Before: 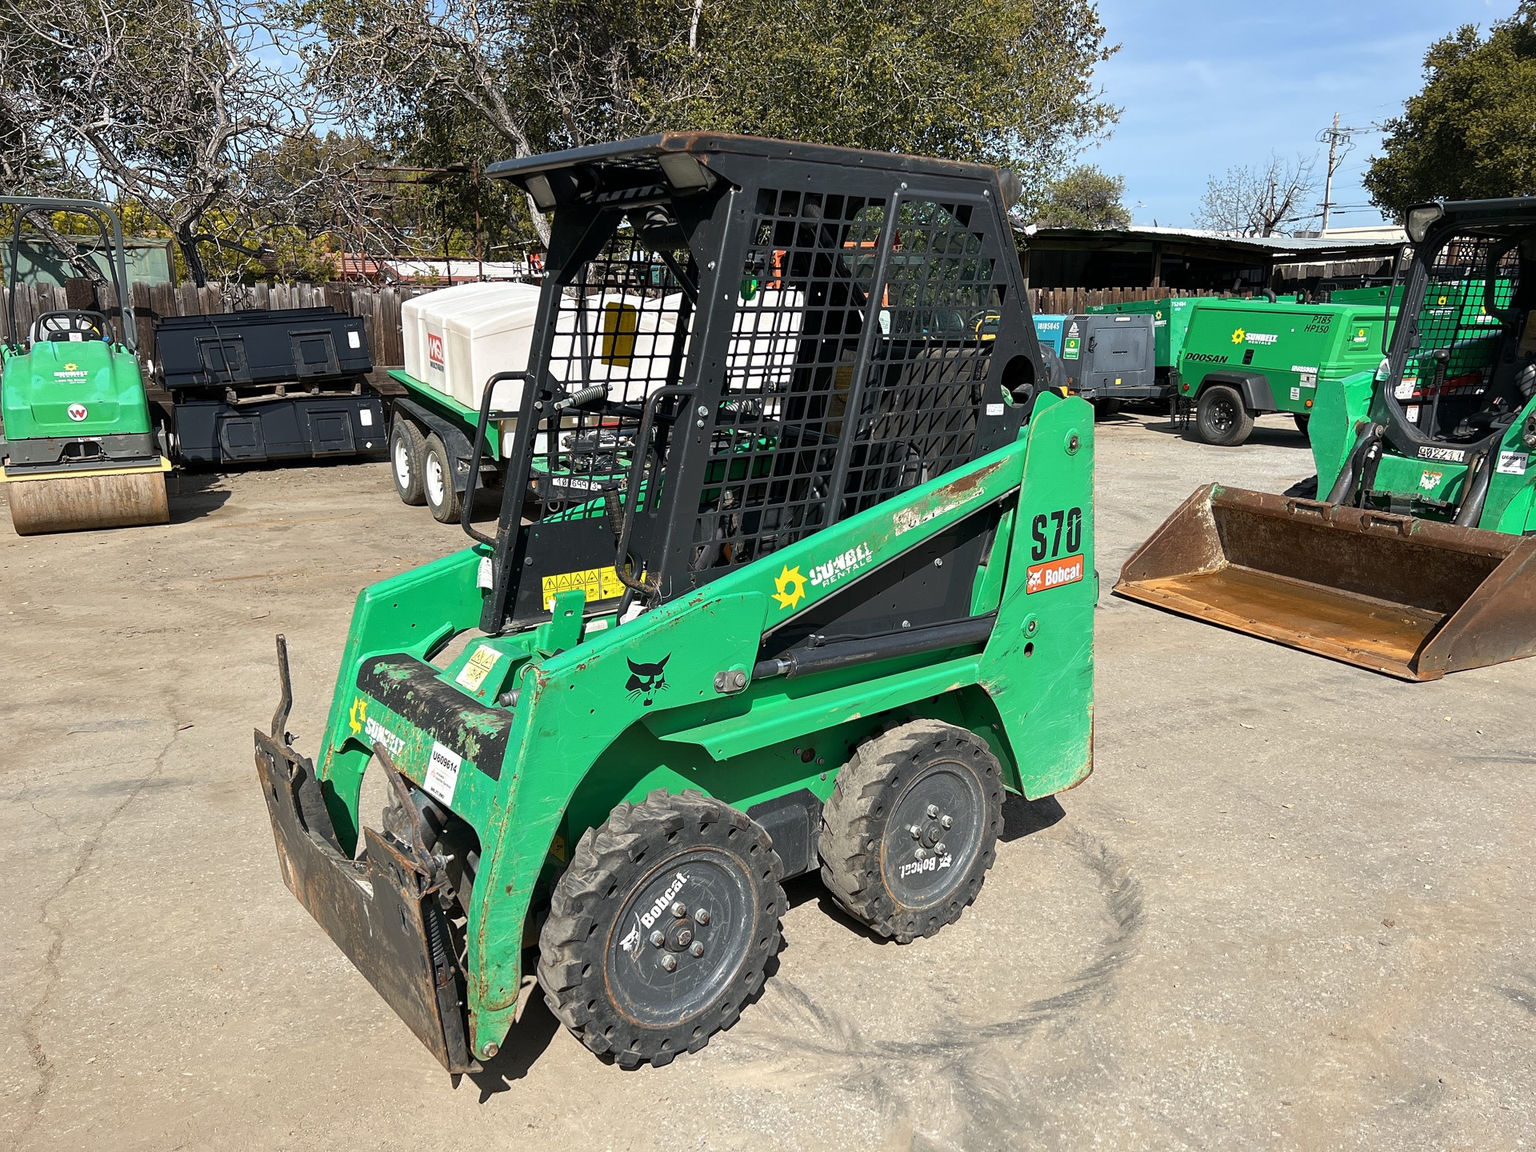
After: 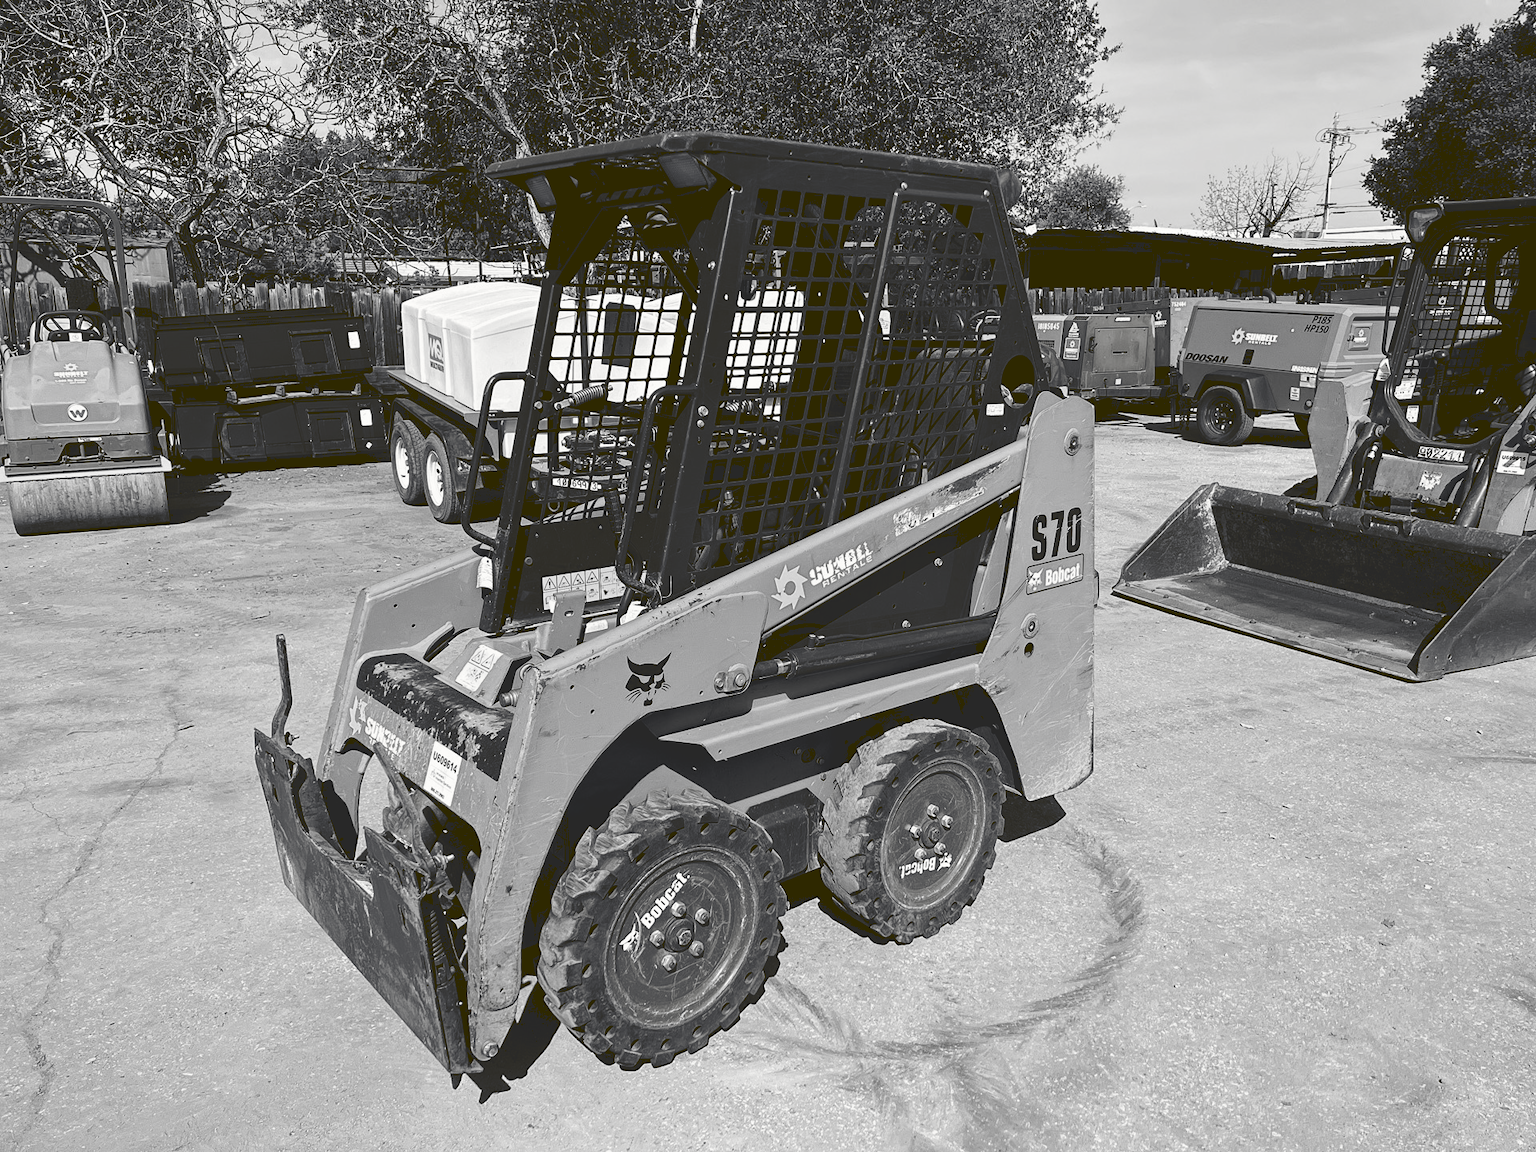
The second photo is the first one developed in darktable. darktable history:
tone curve: curves: ch0 [(0, 0) (0.003, 0.161) (0.011, 0.161) (0.025, 0.161) (0.044, 0.161) (0.069, 0.161) (0.1, 0.161) (0.136, 0.163) (0.177, 0.179) (0.224, 0.207) (0.277, 0.243) (0.335, 0.292) (0.399, 0.361) (0.468, 0.452) (0.543, 0.547) (0.623, 0.638) (0.709, 0.731) (0.801, 0.826) (0.898, 0.911) (1, 1)], preserve colors none
color look up table: target L [84.2, 88.12, 82.41, 82.17, 55.02, 60.94, 46.43, 52.54, 36.99, 35.72, 18, 0.524, 201.34, 85.98, 73.31, 69.61, 65.49, 59.66, 54.76, 58.12, 42.78, 41.83, 26.21, 19.4, 17.06, 13.23, 87.41, 81.33, 74.05, 64.48, 81.33, 65.49, 48.04, 71.1, 44.82, 41.14, 25.32, 41.14, 23.07, 21.7, 13.23, 15.16, 97.23, 84.56, 70.73, 67.37, 54.37, 31.46, 17.06], target a [0, -0.002, 0.001, 0.001, 0.001, 0, 0.001, 0.001, 0, 0.001, -0.001, 0, 0, -0.001, 0, 0, 0, 0.001, 0.001, 0.001, 0, 0.001, 0, 0, -0.001, -1.324, -0.001, 0, 0, 0.001, 0, 0, 0.001, 0, 0.001, 0, -0.001, 0, 0, 0, -1.324, -0.131, -0.099, 0, 0.001, 0, 0, 0, -0.001], target b [0, 0.023, -0.007, -0.007, -0.005, 0.001, -0.001, -0.005, -0.001, -0.004, 0.007, 0, -0.001, 0.001, 0, 0, 0, -0.005, 0, -0.005, -0.001, -0.005, 0.007, 0, 0.007, 21.86, 0.001, 0, 0, -0.006, 0, 0, -0.001, 0, -0.005, -0.001, 0.007, -0.001, -0.001, 0, 21.86, 1.667, 1.22, 0, -0.006, 0, 0, -0.001, 0.007], num patches 49
